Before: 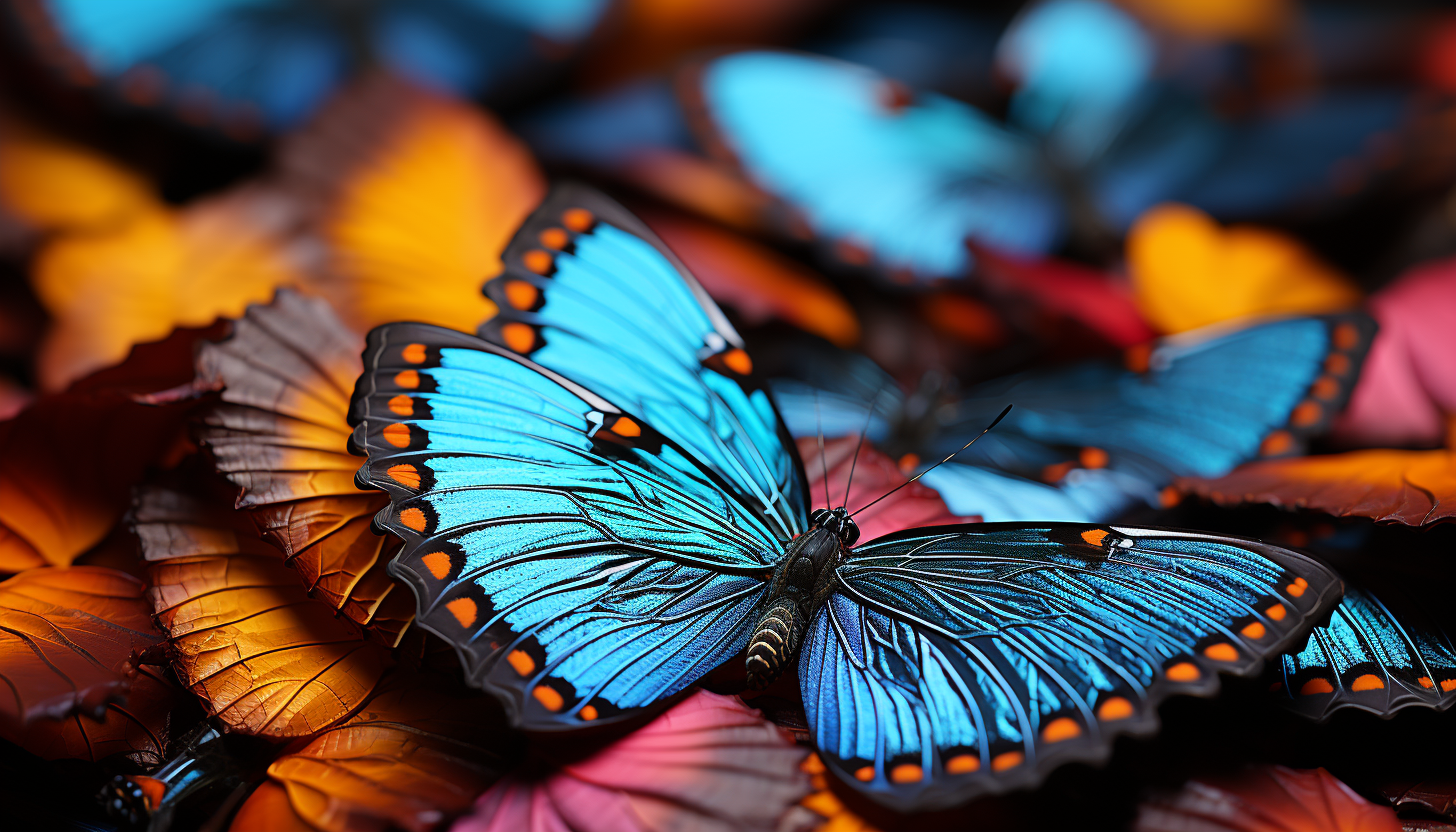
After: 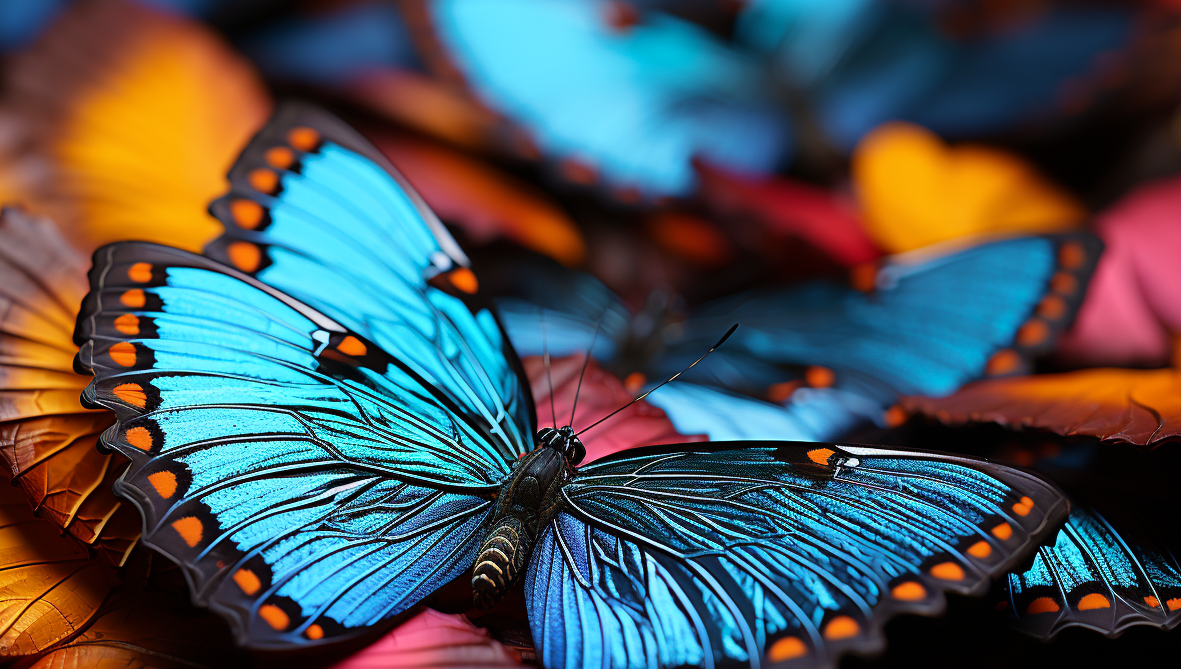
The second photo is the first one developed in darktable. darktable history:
velvia: strength 27.24%
crop: left 18.847%, top 9.745%, right 0.001%, bottom 9.743%
tone equalizer: on, module defaults
